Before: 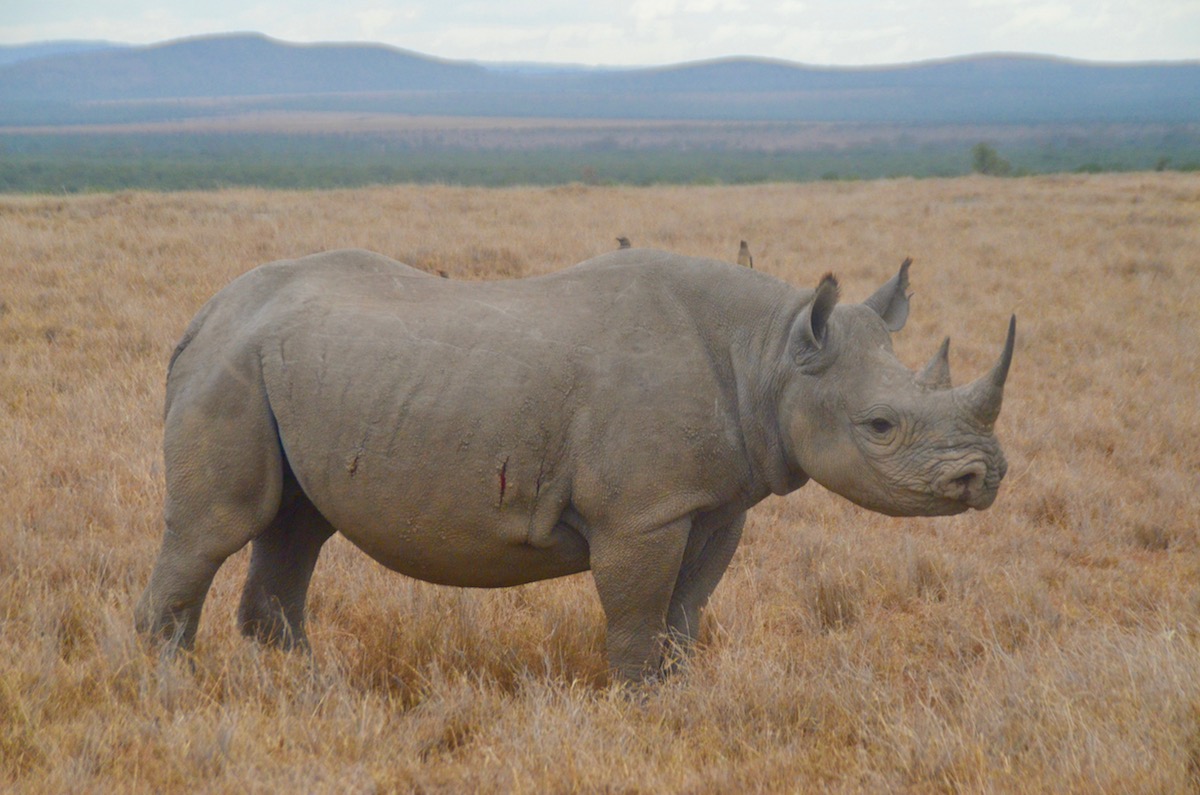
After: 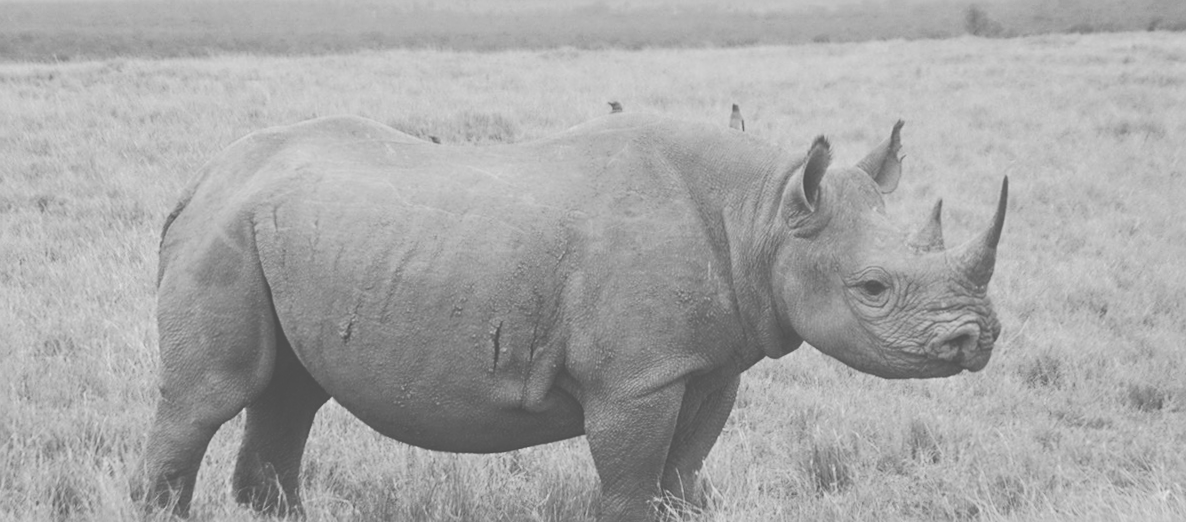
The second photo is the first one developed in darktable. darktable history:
contrast brightness saturation: saturation 0.1
rotate and perspective: rotation -0.45°, automatic cropping original format, crop left 0.008, crop right 0.992, crop top 0.012, crop bottom 0.988
sharpen: radius 2.529, amount 0.323
monochrome: a -3.63, b -0.465
crop: top 16.727%, bottom 16.727%
tone curve: curves: ch0 [(0, 0) (0.003, 0.319) (0.011, 0.319) (0.025, 0.319) (0.044, 0.323) (0.069, 0.324) (0.1, 0.328) (0.136, 0.329) (0.177, 0.337) (0.224, 0.351) (0.277, 0.373) (0.335, 0.413) (0.399, 0.458) (0.468, 0.533) (0.543, 0.617) (0.623, 0.71) (0.709, 0.783) (0.801, 0.849) (0.898, 0.911) (1, 1)], preserve colors none
exposure: black level correction 0, exposure 0.5 EV, compensate highlight preservation false
white balance: emerald 1
